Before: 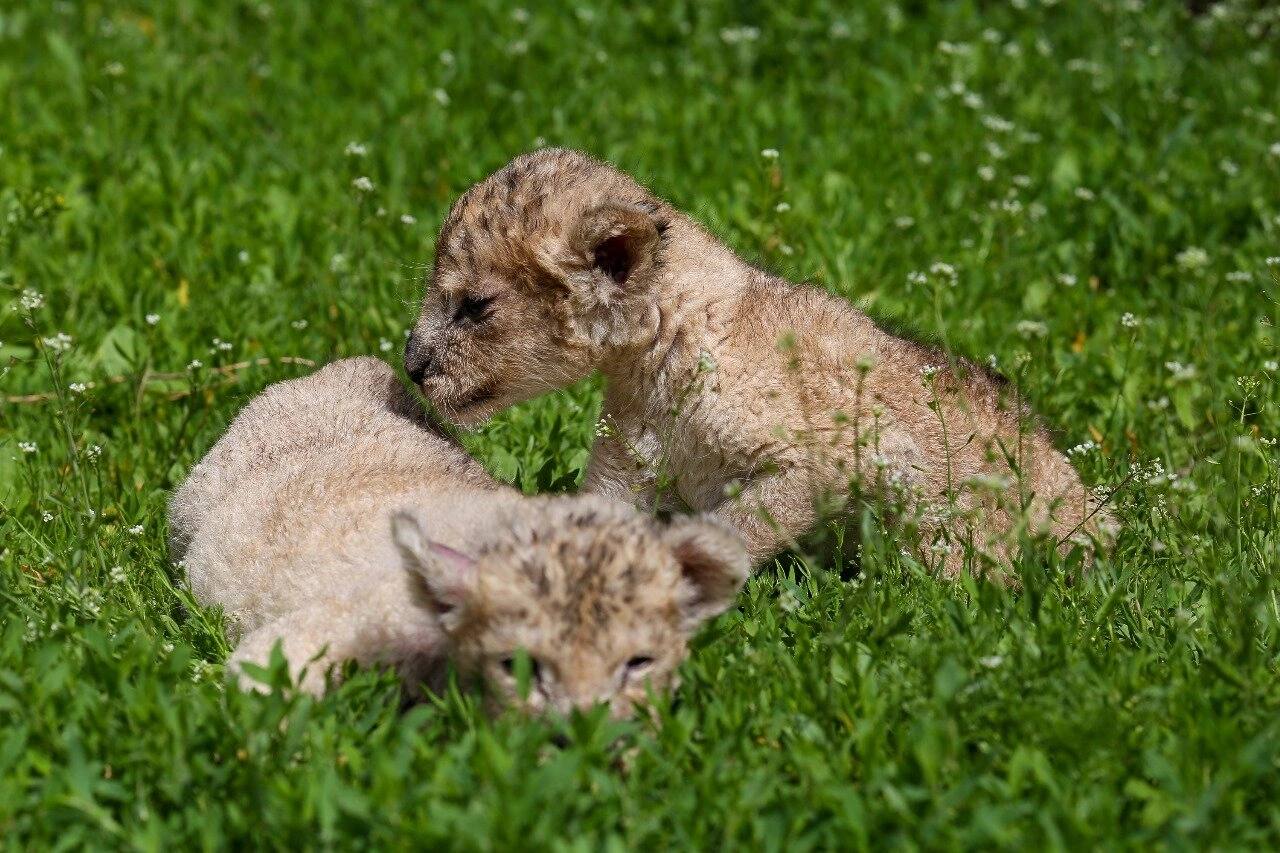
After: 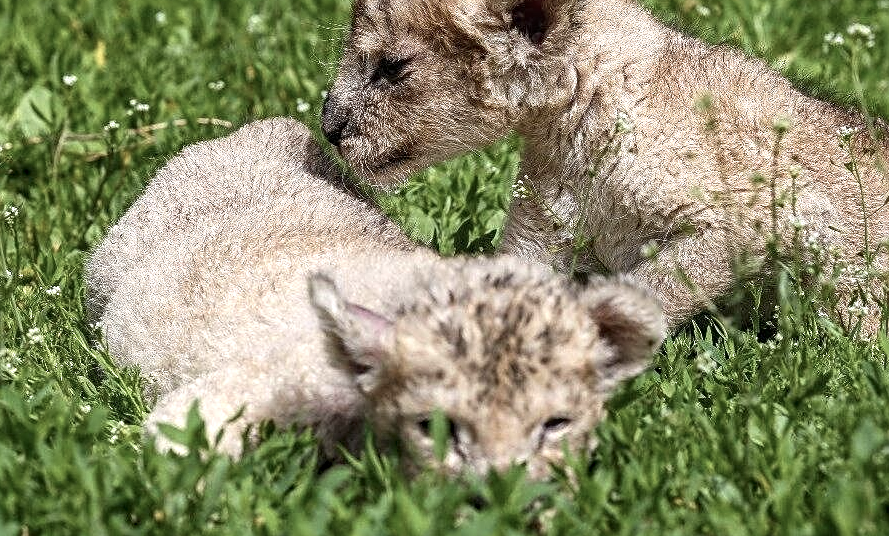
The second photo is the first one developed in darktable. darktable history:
sharpen: on, module defaults
contrast brightness saturation: contrast 0.101, saturation -0.297
crop: left 6.512%, top 28.092%, right 23.984%, bottom 9.002%
color zones: curves: ch0 [(0, 0.5) (0.143, 0.5) (0.286, 0.5) (0.429, 0.5) (0.571, 0.5) (0.714, 0.476) (0.857, 0.5) (1, 0.5)]; ch2 [(0, 0.5) (0.143, 0.5) (0.286, 0.5) (0.429, 0.5) (0.571, 0.5) (0.714, 0.487) (0.857, 0.5) (1, 0.5)]
exposure: black level correction 0, exposure 0.5 EV, compensate highlight preservation false
local contrast: on, module defaults
